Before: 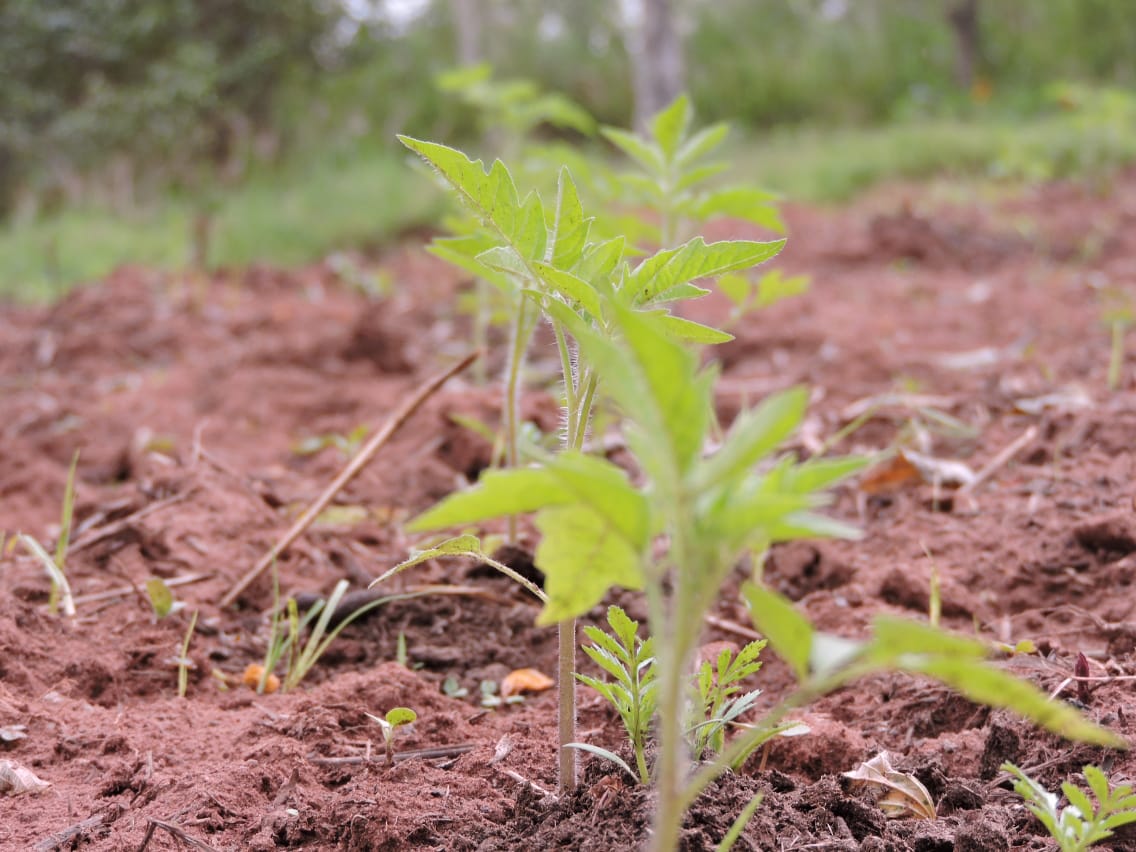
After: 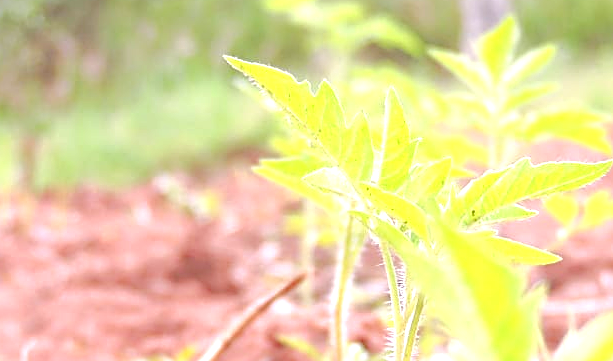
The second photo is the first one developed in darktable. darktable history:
tone curve: curves: ch0 [(0, 0) (0.003, 0.019) (0.011, 0.019) (0.025, 0.023) (0.044, 0.032) (0.069, 0.046) (0.1, 0.073) (0.136, 0.129) (0.177, 0.207) (0.224, 0.295) (0.277, 0.394) (0.335, 0.48) (0.399, 0.524) (0.468, 0.575) (0.543, 0.628) (0.623, 0.684) (0.709, 0.739) (0.801, 0.808) (0.898, 0.9) (1, 1)], color space Lab, linked channels, preserve colors none
exposure: exposure 1.208 EV, compensate highlight preservation false
sharpen: amount 0.55
crop: left 15.285%, top 9.293%, right 30.702%, bottom 48.272%
